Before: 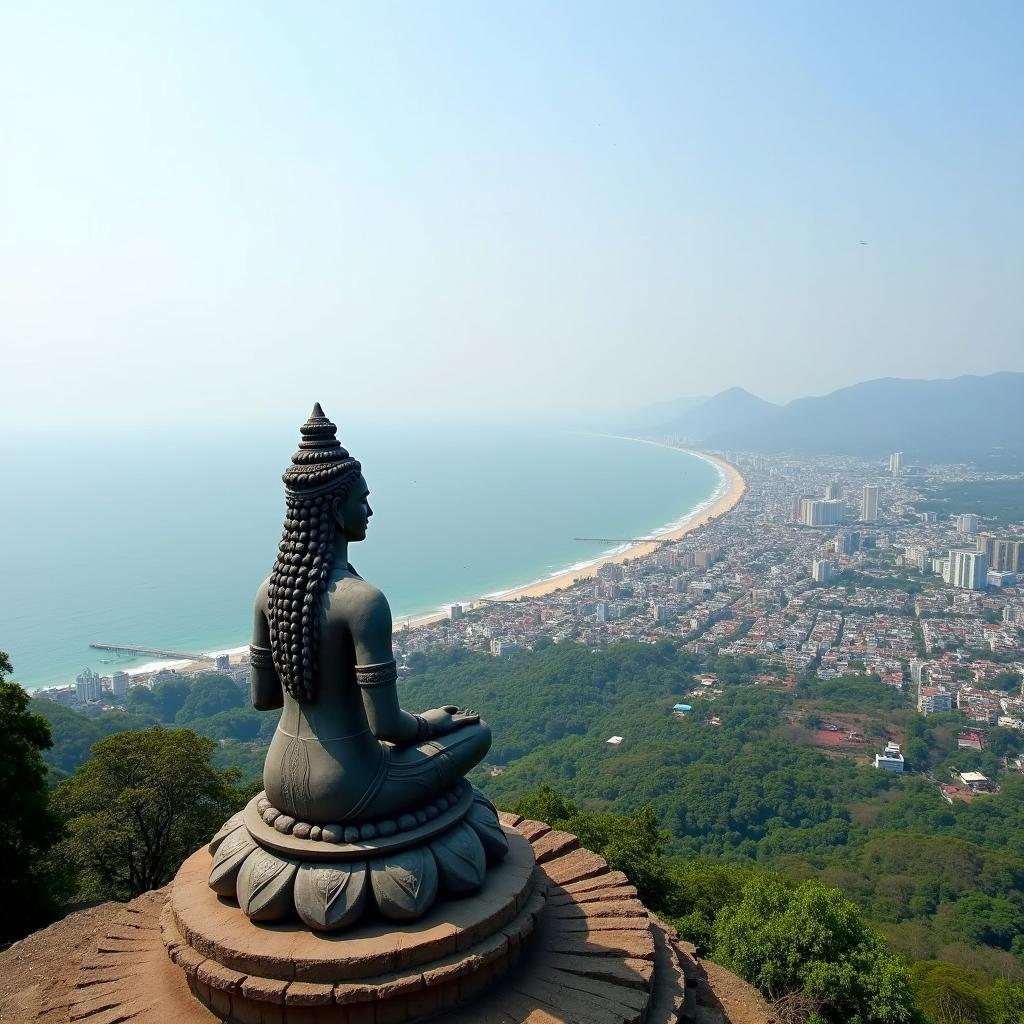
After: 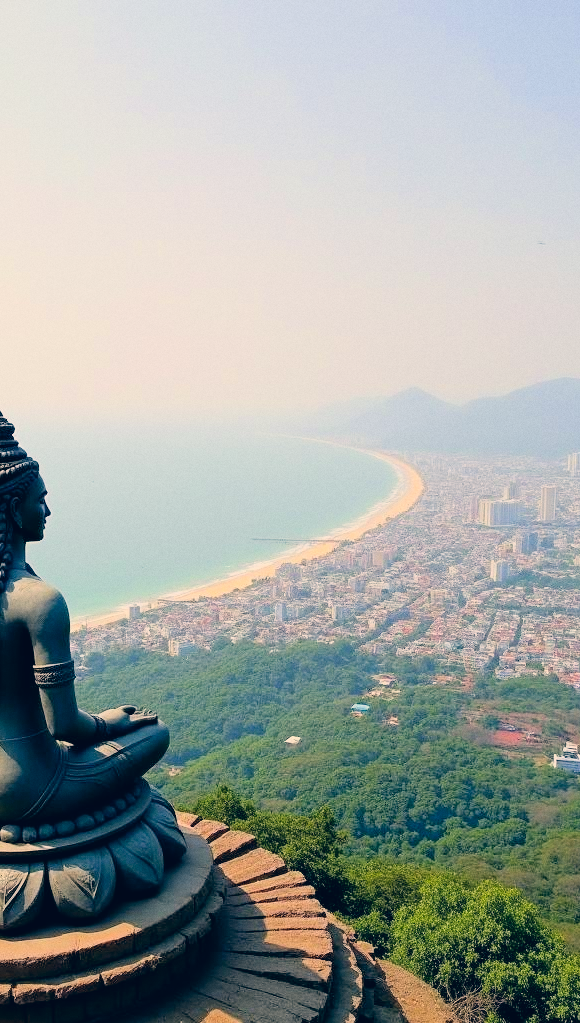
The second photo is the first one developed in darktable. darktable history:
grain: coarseness 0.09 ISO, strength 16.61%
color correction: highlights a* 10.32, highlights b* 14.66, shadows a* -9.59, shadows b* -15.02
filmic rgb: black relative exposure -7.15 EV, white relative exposure 5.36 EV, hardness 3.02, color science v6 (2022)
exposure: black level correction 0, exposure 1.1 EV, compensate exposure bias true, compensate highlight preservation false
crop: left 31.458%, top 0%, right 11.876%
